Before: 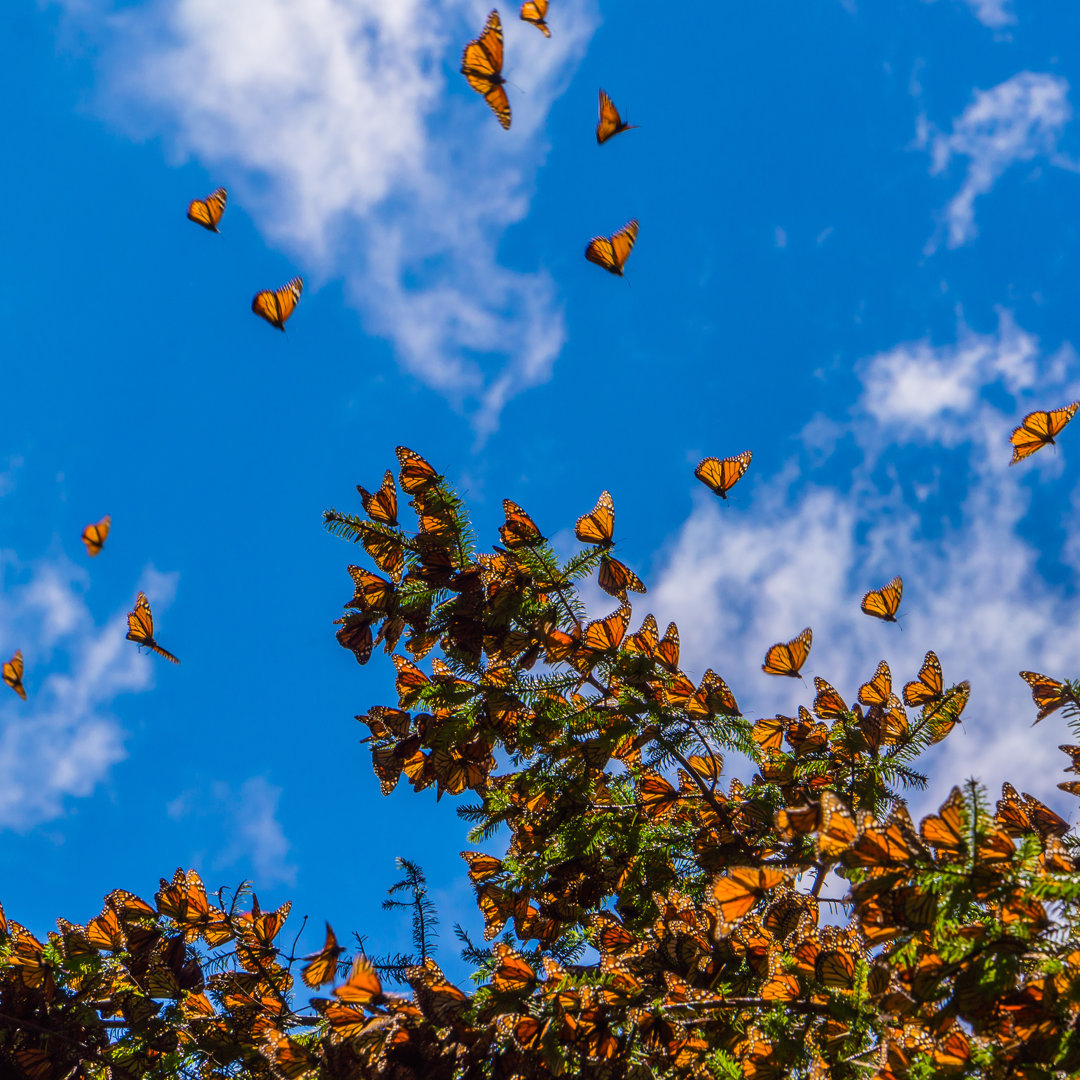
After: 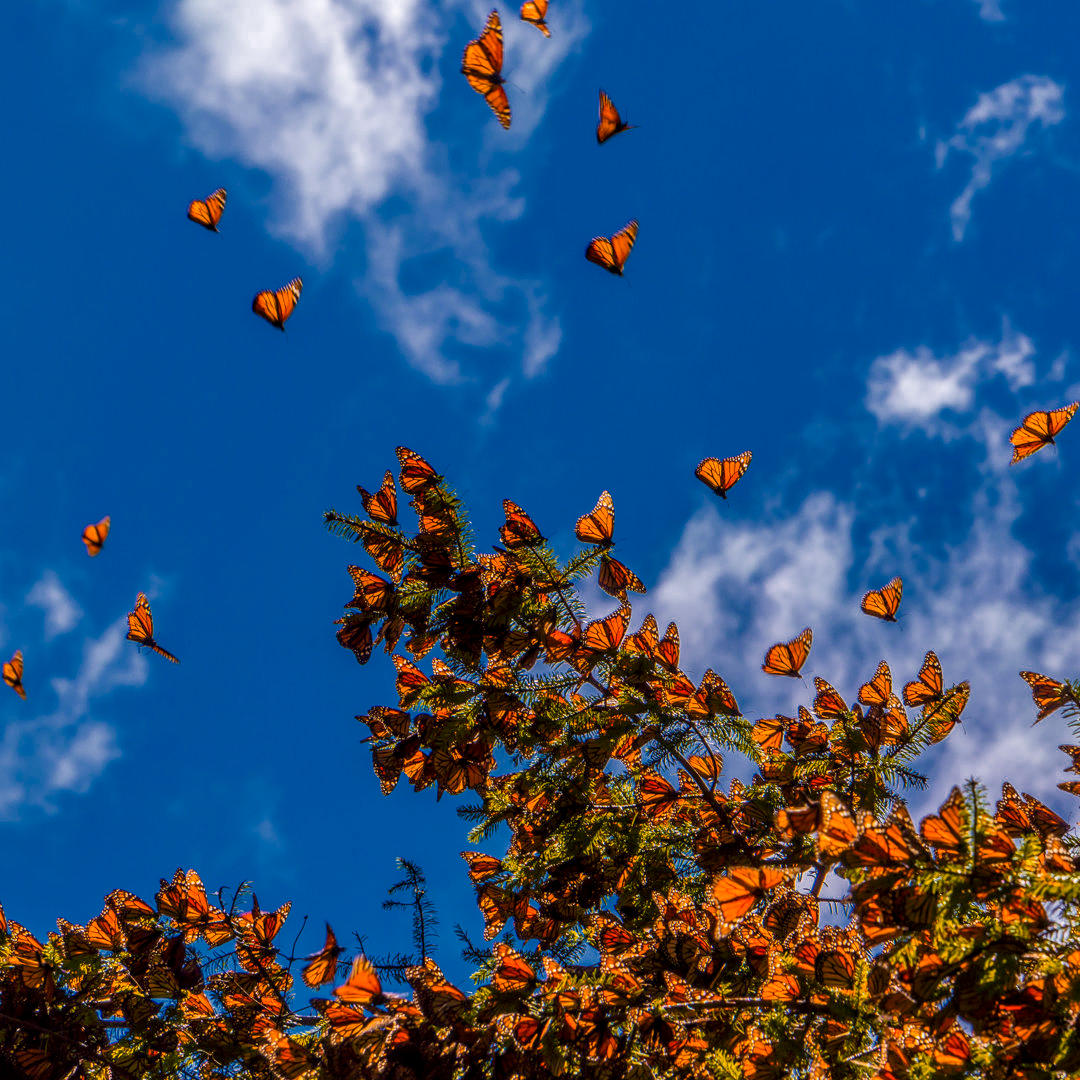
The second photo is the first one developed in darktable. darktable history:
local contrast: detail 130%
color zones: curves: ch0 [(0, 0.499) (0.143, 0.5) (0.286, 0.5) (0.429, 0.476) (0.571, 0.284) (0.714, 0.243) (0.857, 0.449) (1, 0.499)]; ch1 [(0, 0.532) (0.143, 0.645) (0.286, 0.696) (0.429, 0.211) (0.571, 0.504) (0.714, 0.493) (0.857, 0.495) (1, 0.532)]; ch2 [(0, 0.5) (0.143, 0.5) (0.286, 0.427) (0.429, 0.324) (0.571, 0.5) (0.714, 0.5) (0.857, 0.5) (1, 0.5)]
velvia: on, module defaults
